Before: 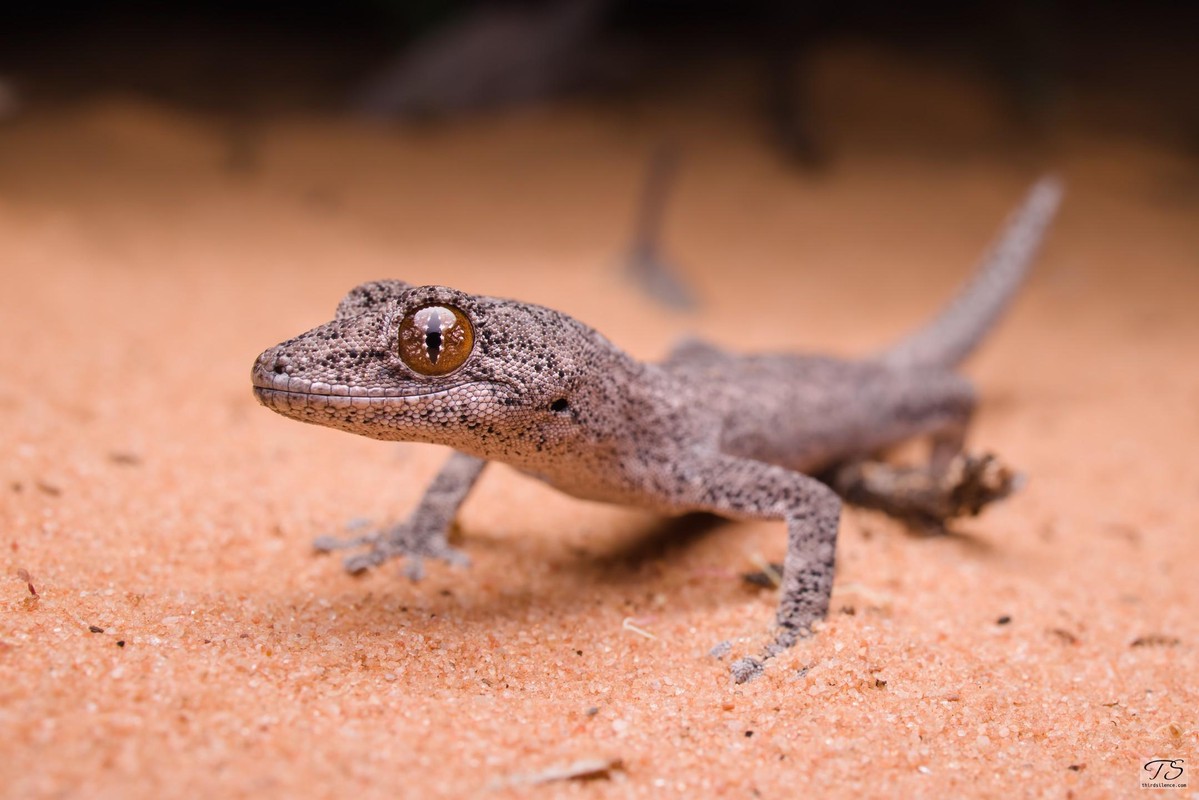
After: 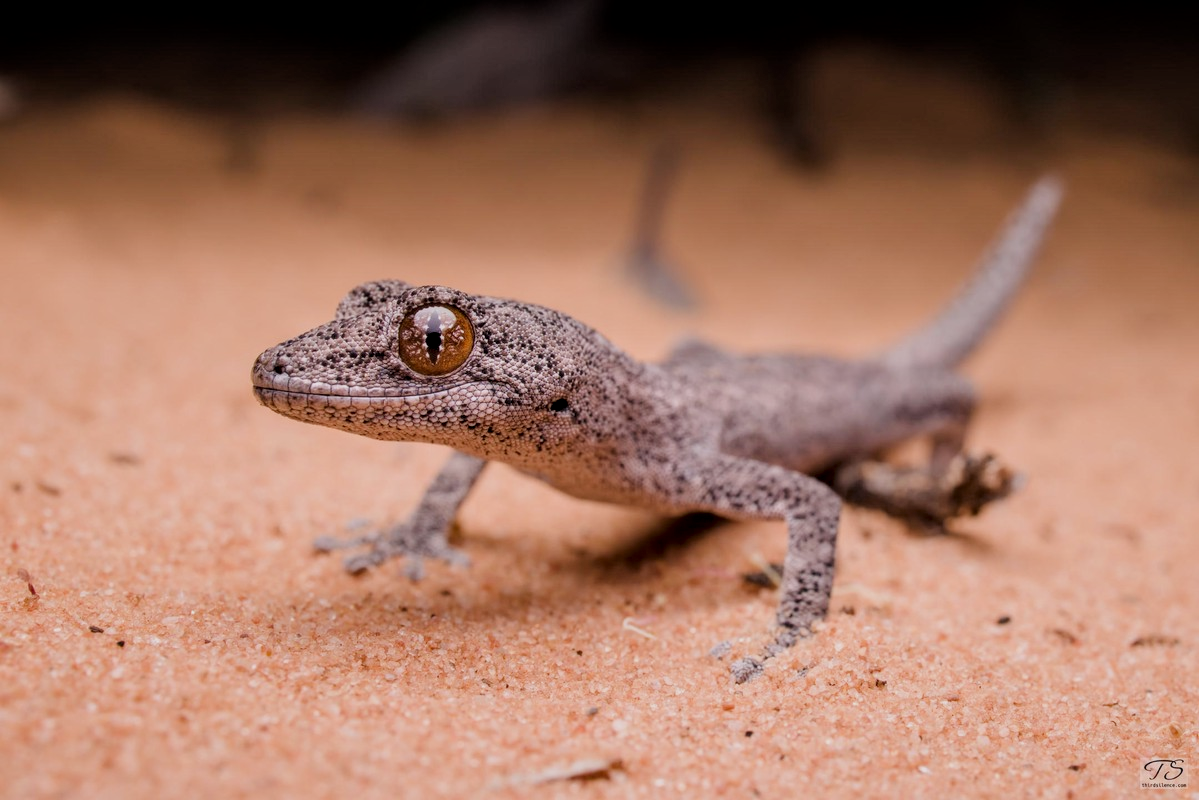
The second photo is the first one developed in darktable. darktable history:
local contrast: on, module defaults
filmic rgb: black relative exposure -8.15 EV, white relative exposure 3.76 EV, hardness 4.46
